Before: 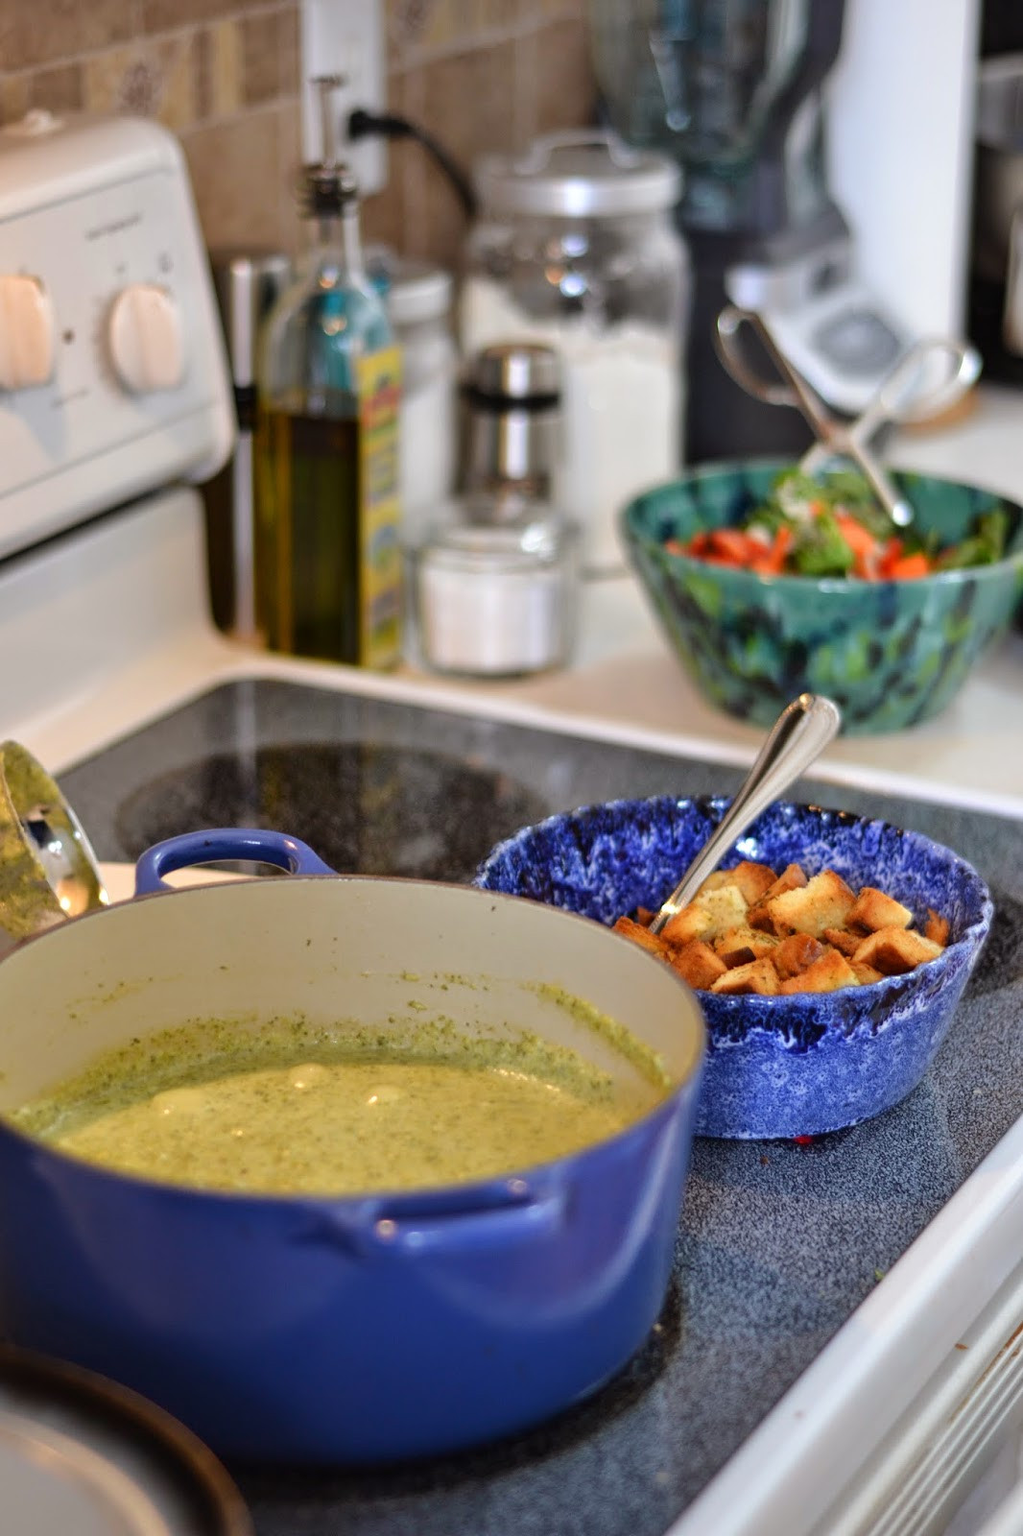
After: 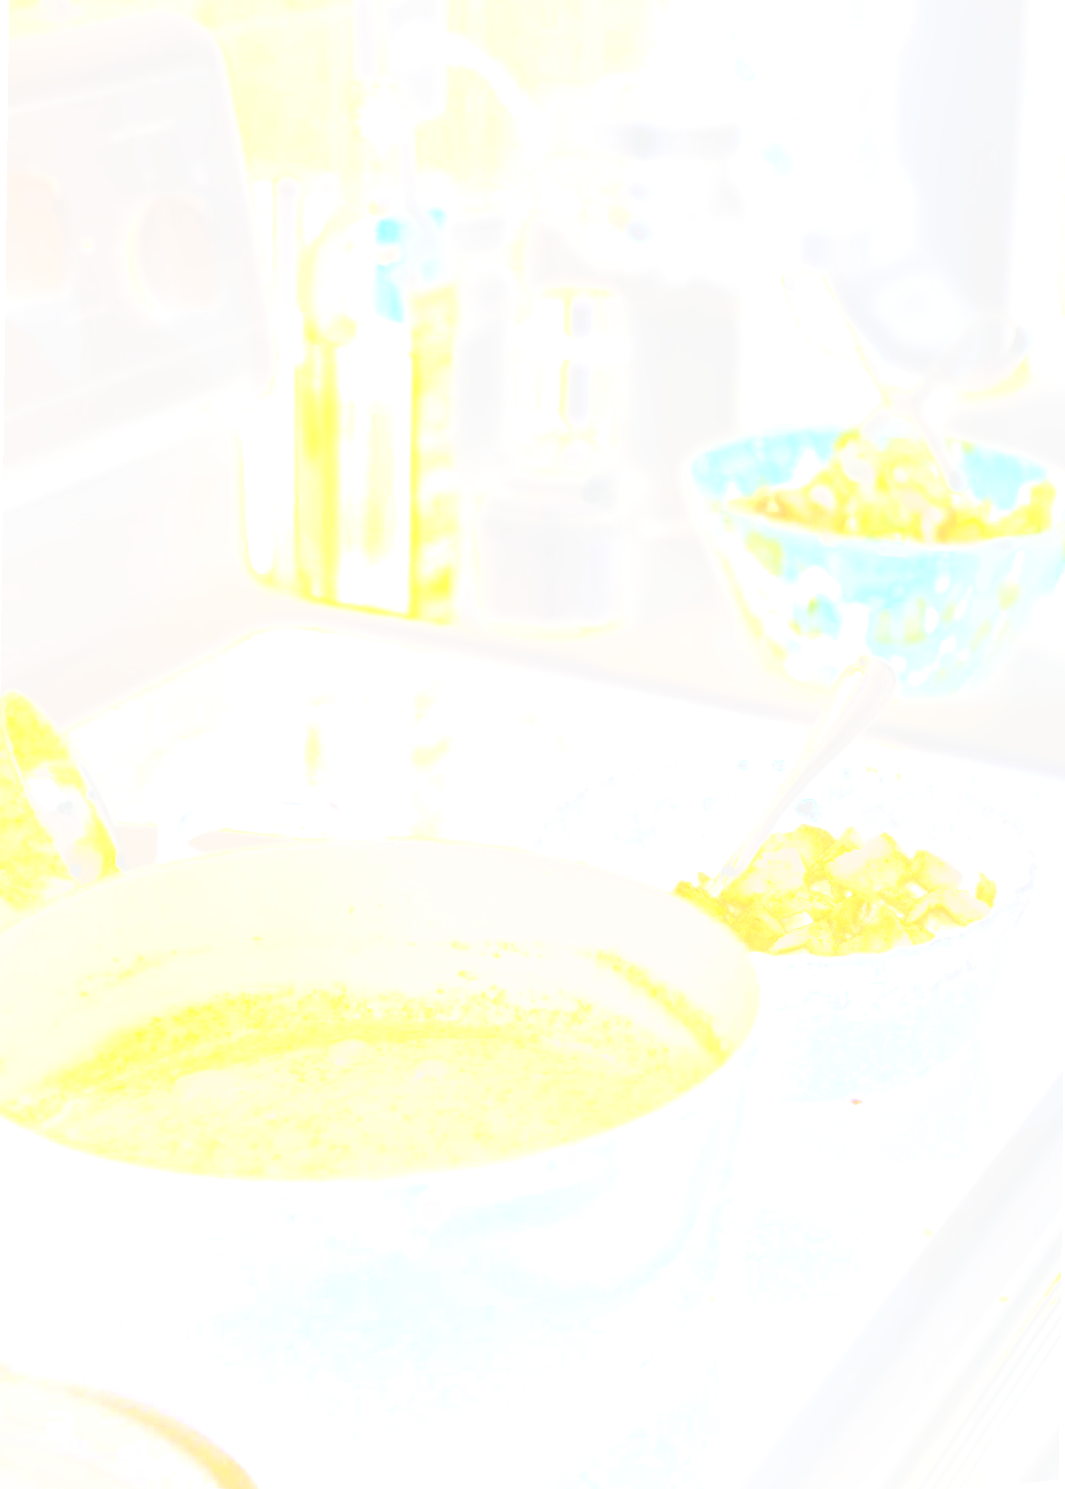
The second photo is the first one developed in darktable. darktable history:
exposure: black level correction 0, exposure 1.7 EV, compensate exposure bias true, compensate highlight preservation false
rotate and perspective: rotation 0.679°, lens shift (horizontal) 0.136, crop left 0.009, crop right 0.991, crop top 0.078, crop bottom 0.95
bloom: size 70%, threshold 25%, strength 70%
base curve: curves: ch0 [(0, 0) (0.005, 0.002) (0.15, 0.3) (0.4, 0.7) (0.75, 0.95) (1, 1)], preserve colors none
